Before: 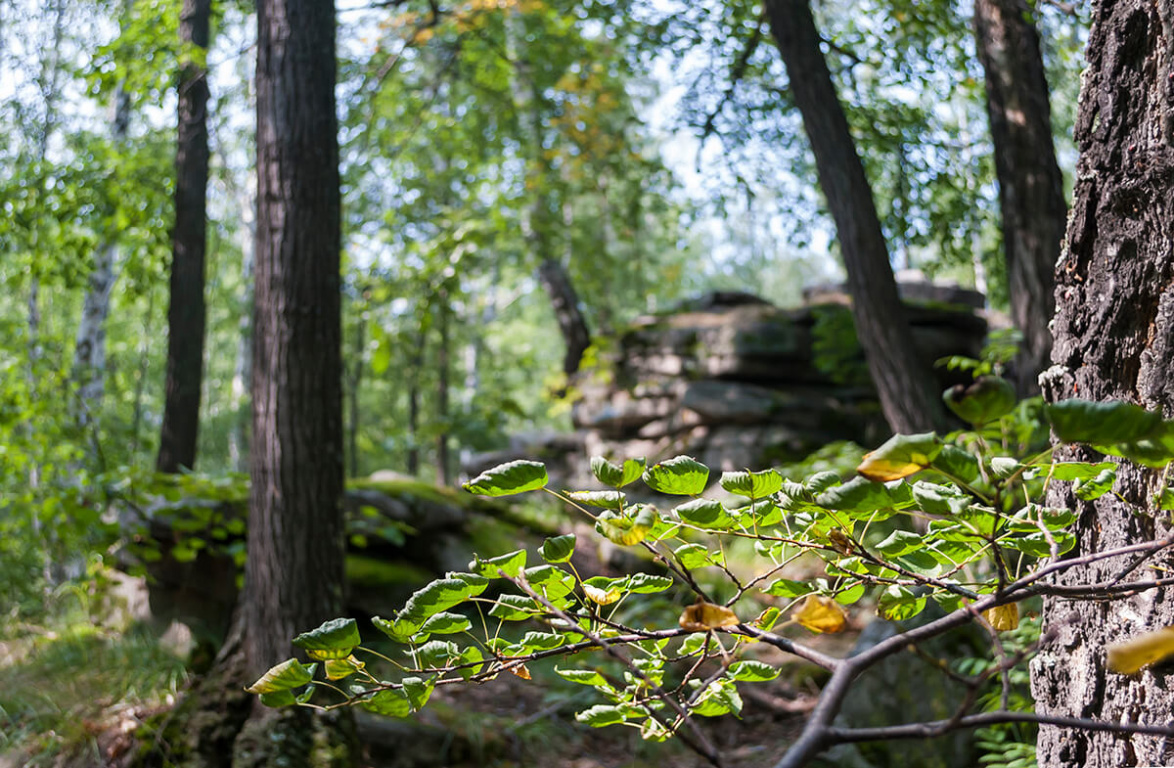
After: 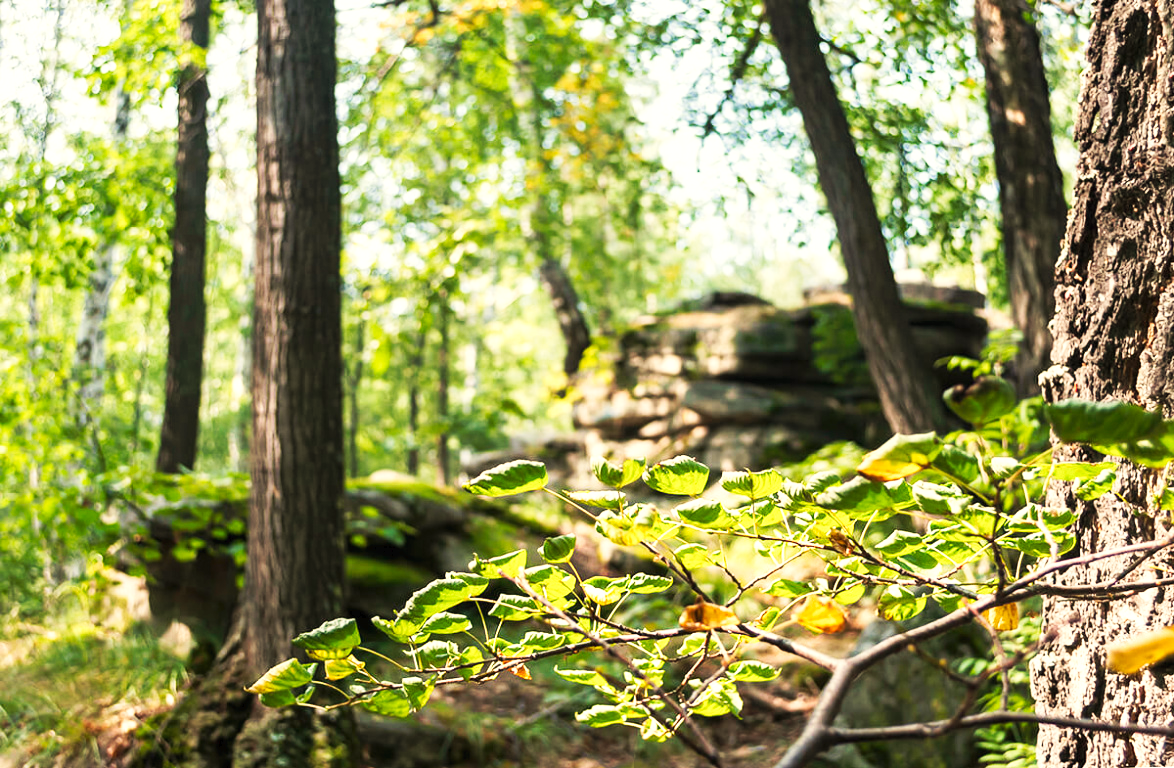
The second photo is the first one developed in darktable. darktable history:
exposure: exposure 0.661 EV, compensate highlight preservation false
tone curve: curves: ch0 [(0, 0) (0.003, 0.017) (0.011, 0.018) (0.025, 0.03) (0.044, 0.051) (0.069, 0.075) (0.1, 0.104) (0.136, 0.138) (0.177, 0.183) (0.224, 0.237) (0.277, 0.294) (0.335, 0.361) (0.399, 0.446) (0.468, 0.552) (0.543, 0.66) (0.623, 0.753) (0.709, 0.843) (0.801, 0.912) (0.898, 0.962) (1, 1)], preserve colors none
white balance: red 1.08, blue 0.791
